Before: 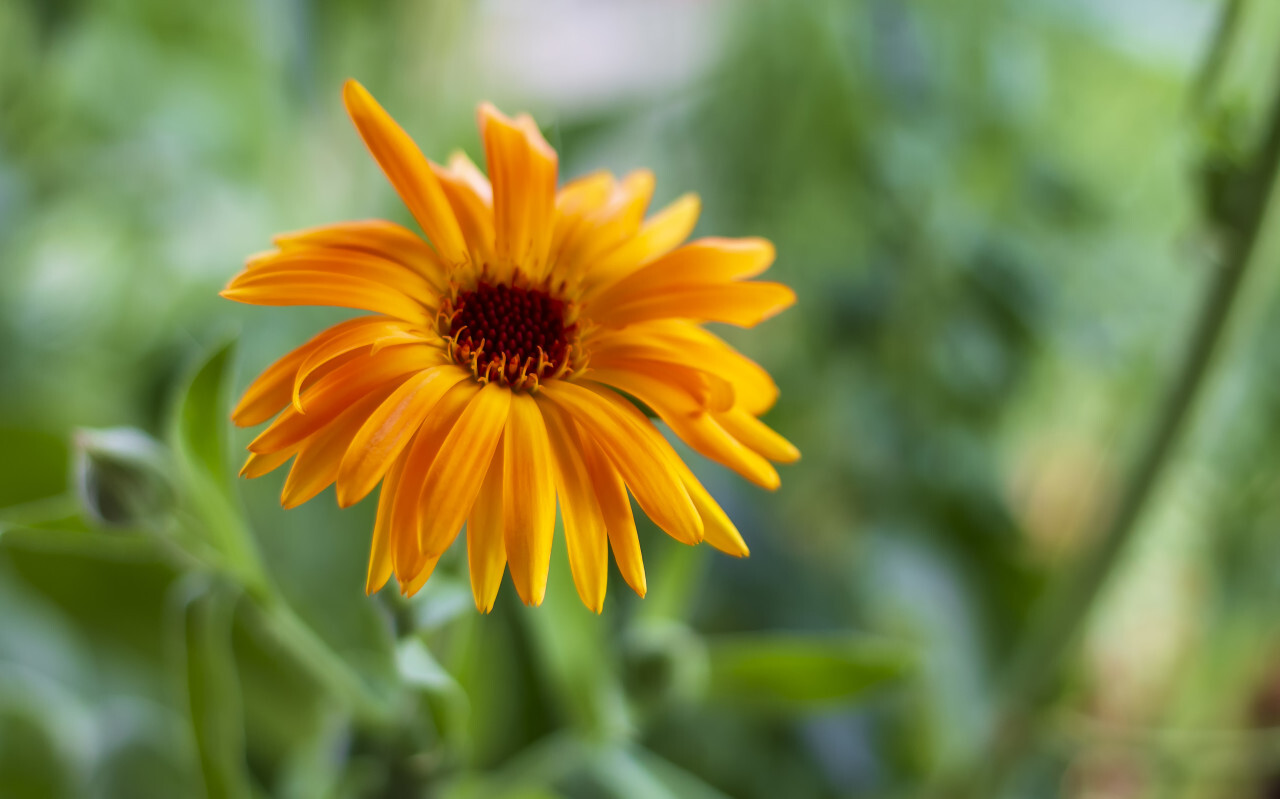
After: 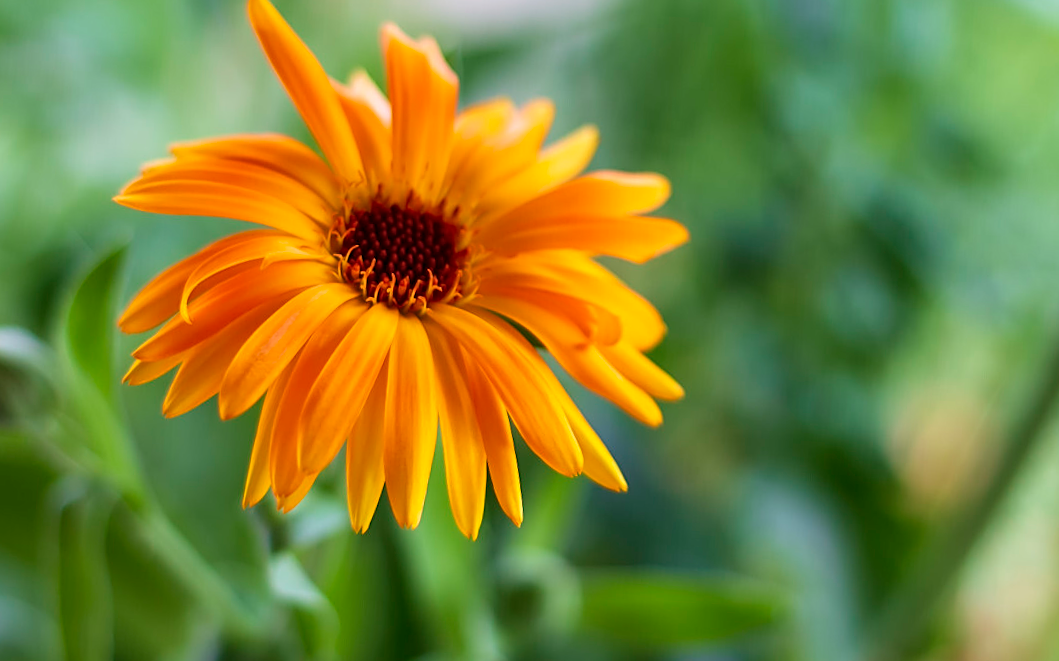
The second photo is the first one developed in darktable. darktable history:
sharpen: on, module defaults
color zones: curves: ch0 [(0, 0.5) (0.143, 0.5) (0.286, 0.5) (0.429, 0.5) (0.571, 0.5) (0.714, 0.476) (0.857, 0.5) (1, 0.5)]; ch2 [(0, 0.5) (0.143, 0.5) (0.286, 0.5) (0.429, 0.5) (0.571, 0.5) (0.714, 0.487) (0.857, 0.5) (1, 0.5)]
crop and rotate: angle -3.27°, left 5.211%, top 5.211%, right 4.607%, bottom 4.607%
